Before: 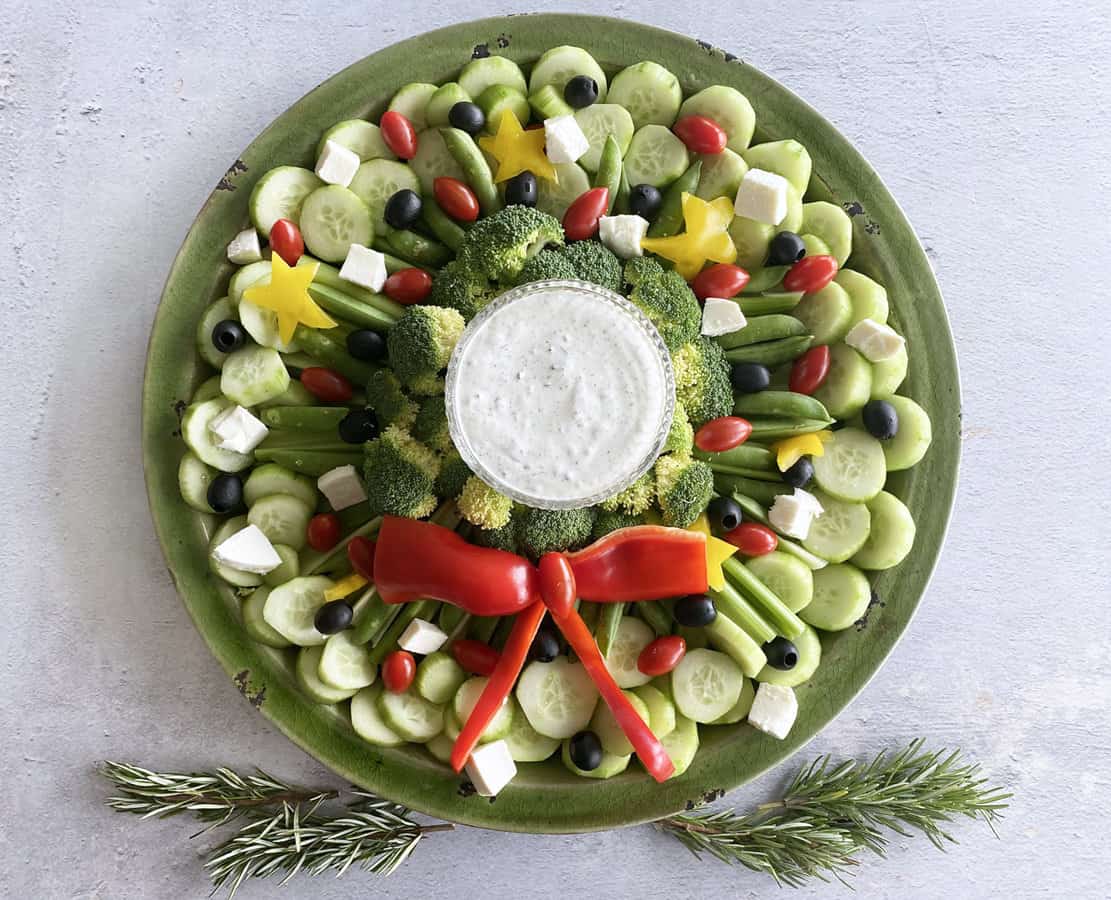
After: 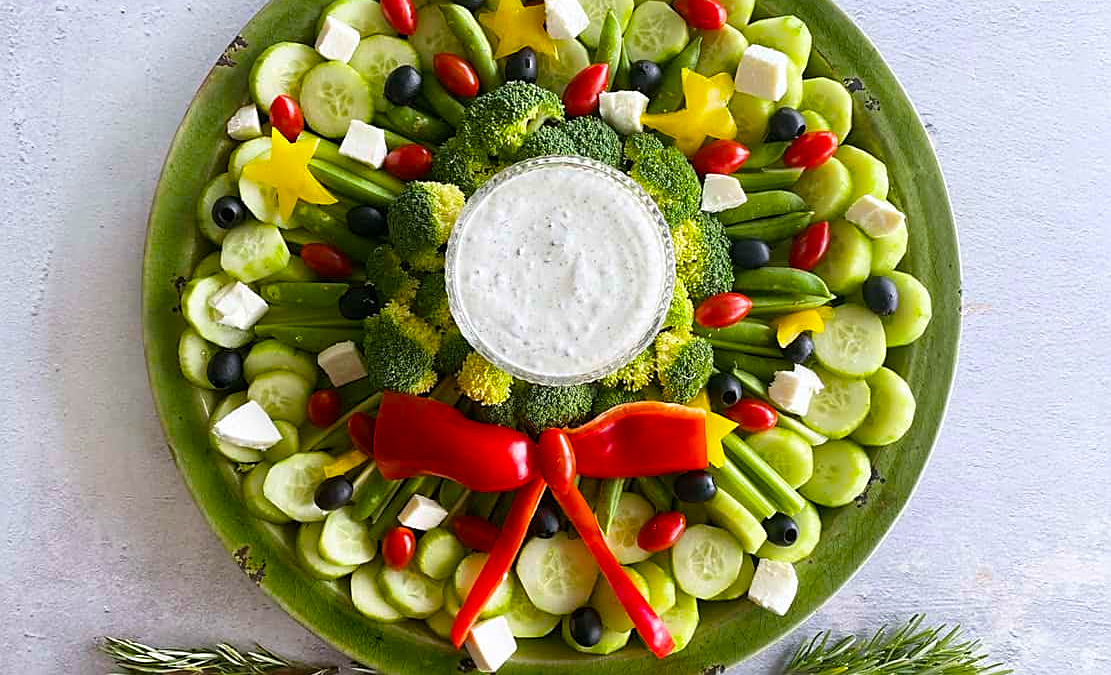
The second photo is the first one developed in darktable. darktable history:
crop: top 13.819%, bottom 11.169%
color balance rgb: perceptual saturation grading › global saturation 40%, global vibrance 15%
sharpen: on, module defaults
